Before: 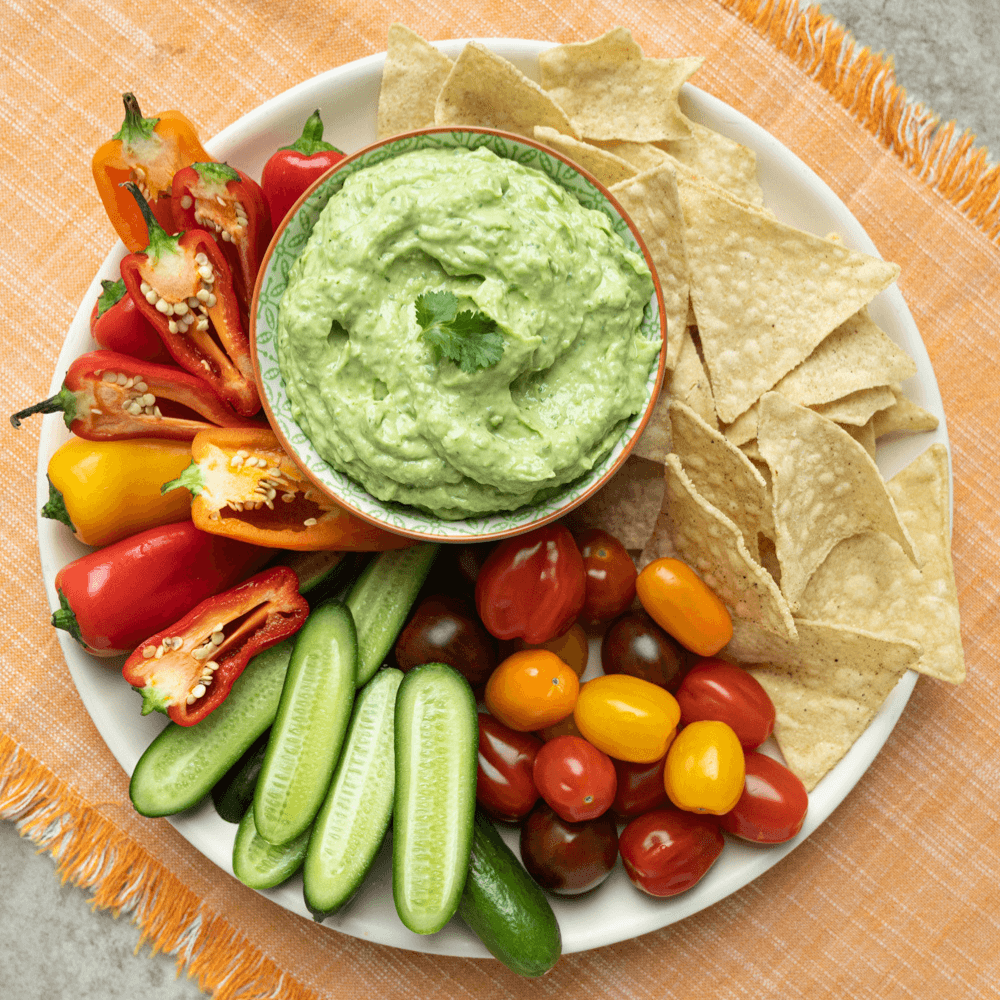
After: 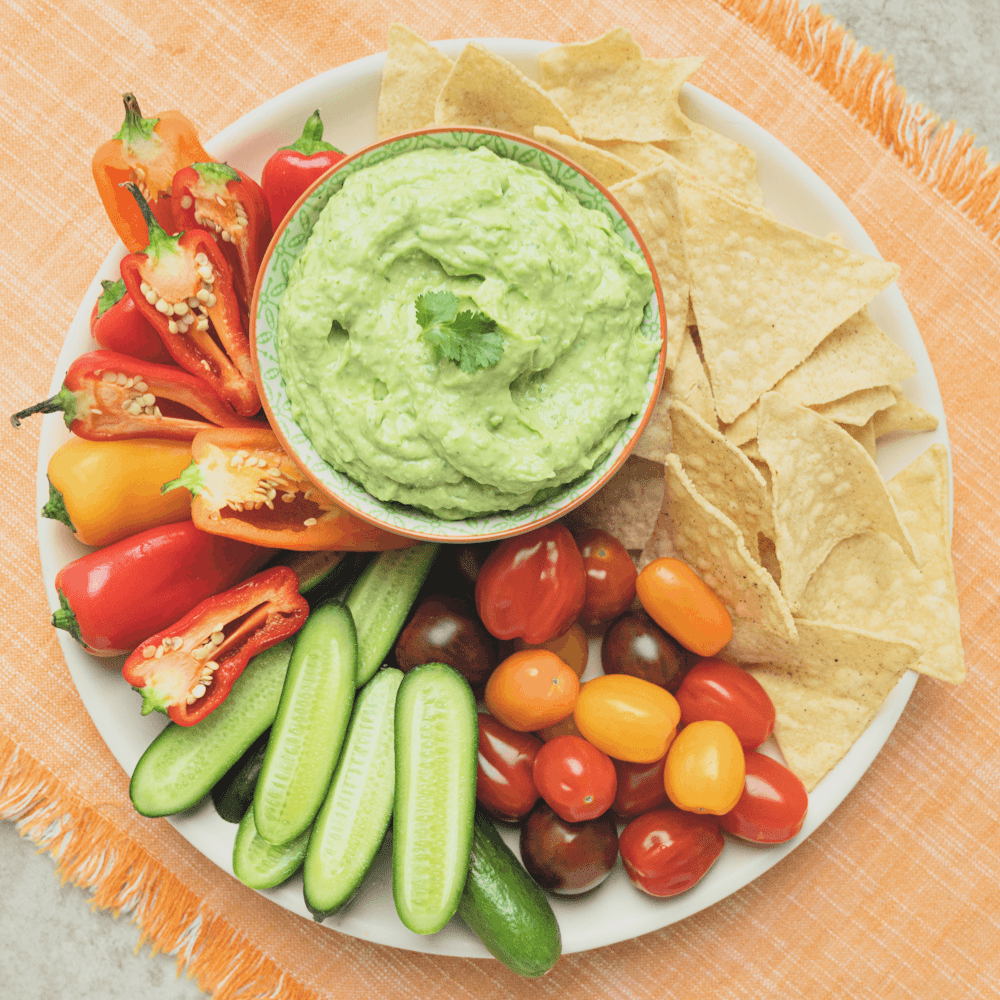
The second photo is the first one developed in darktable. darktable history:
filmic rgb: black relative exposure -7.65 EV, white relative exposure 4.56 EV, hardness 3.61, color science v6 (2022)
contrast brightness saturation: contrast -0.1, saturation -0.1
exposure: black level correction -0.005, exposure 1 EV, compensate highlight preservation false
